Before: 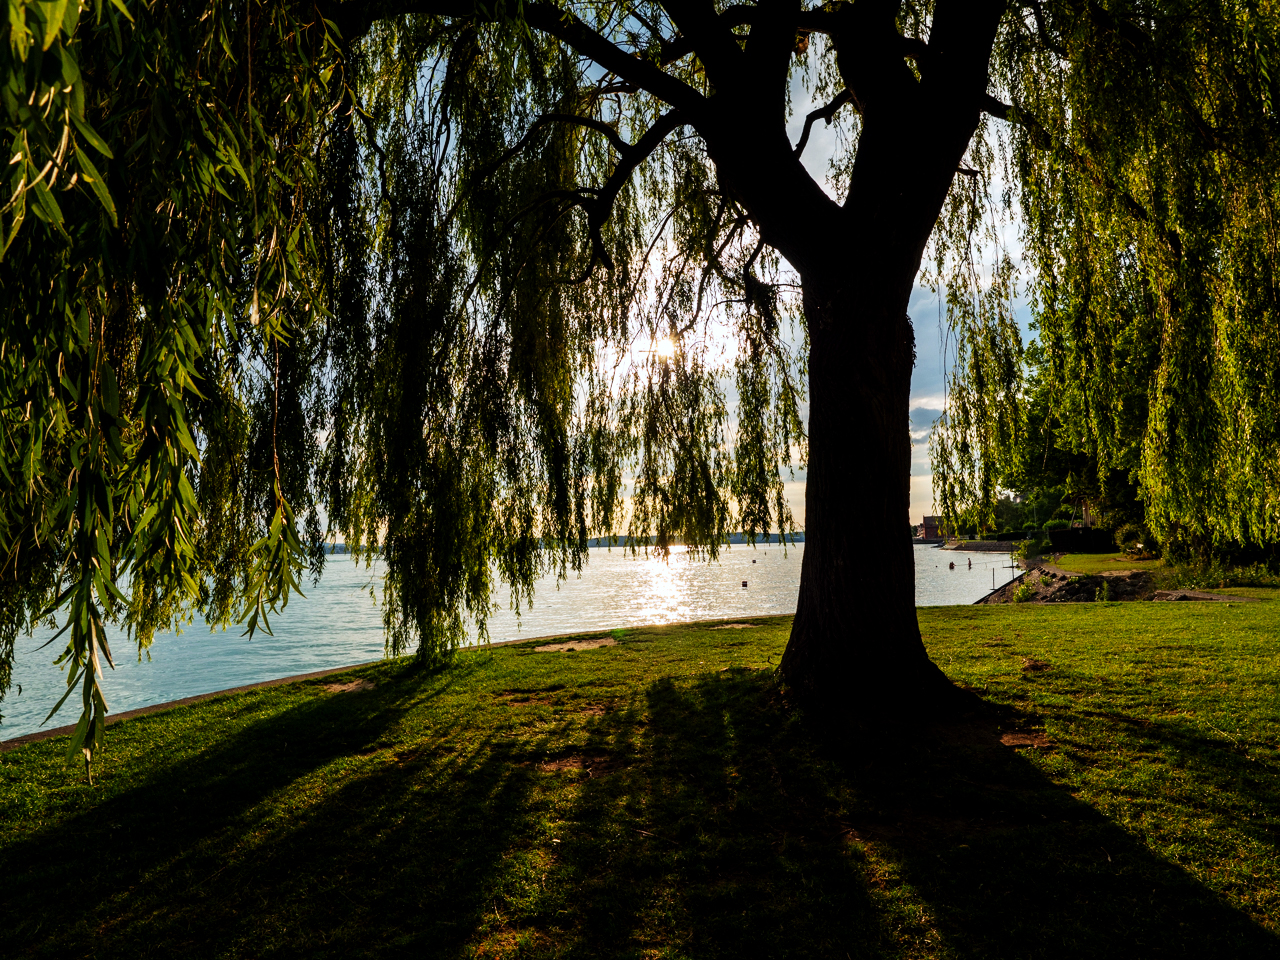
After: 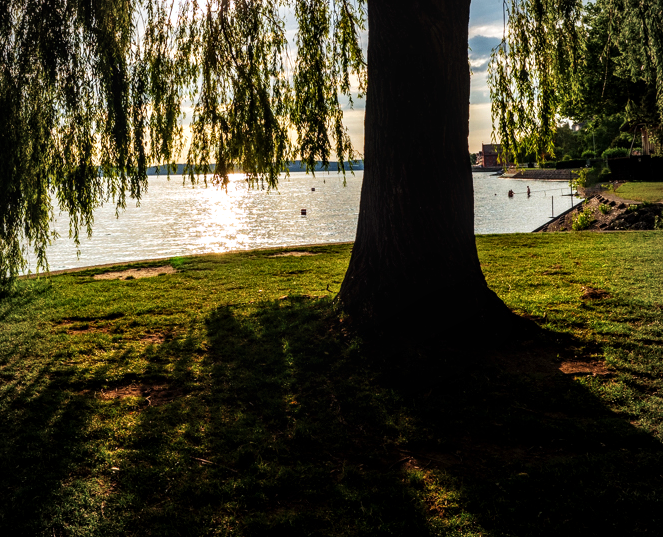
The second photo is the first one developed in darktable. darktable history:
exposure: exposure 0.236 EV, compensate highlight preservation false
crop: left 34.479%, top 38.822%, right 13.718%, bottom 5.172%
vignetting: fall-off radius 60.92%
local contrast: on, module defaults
